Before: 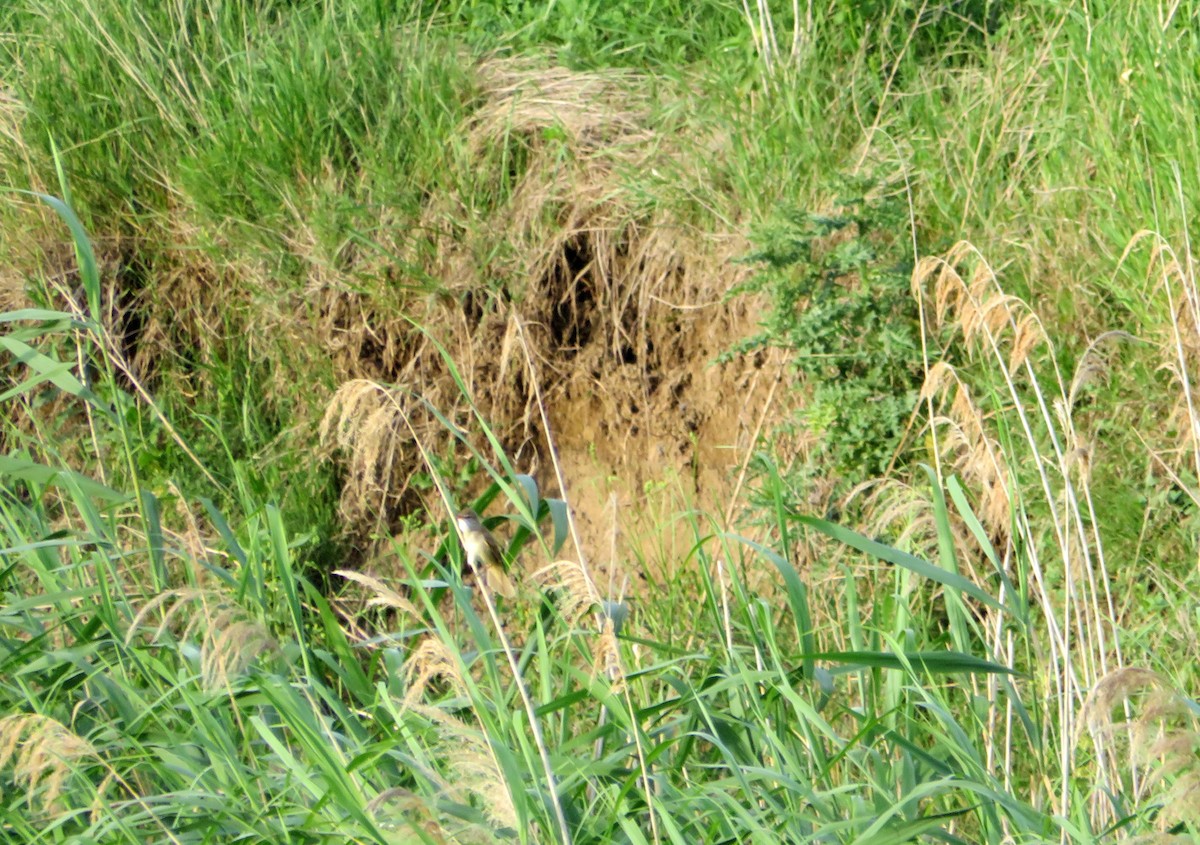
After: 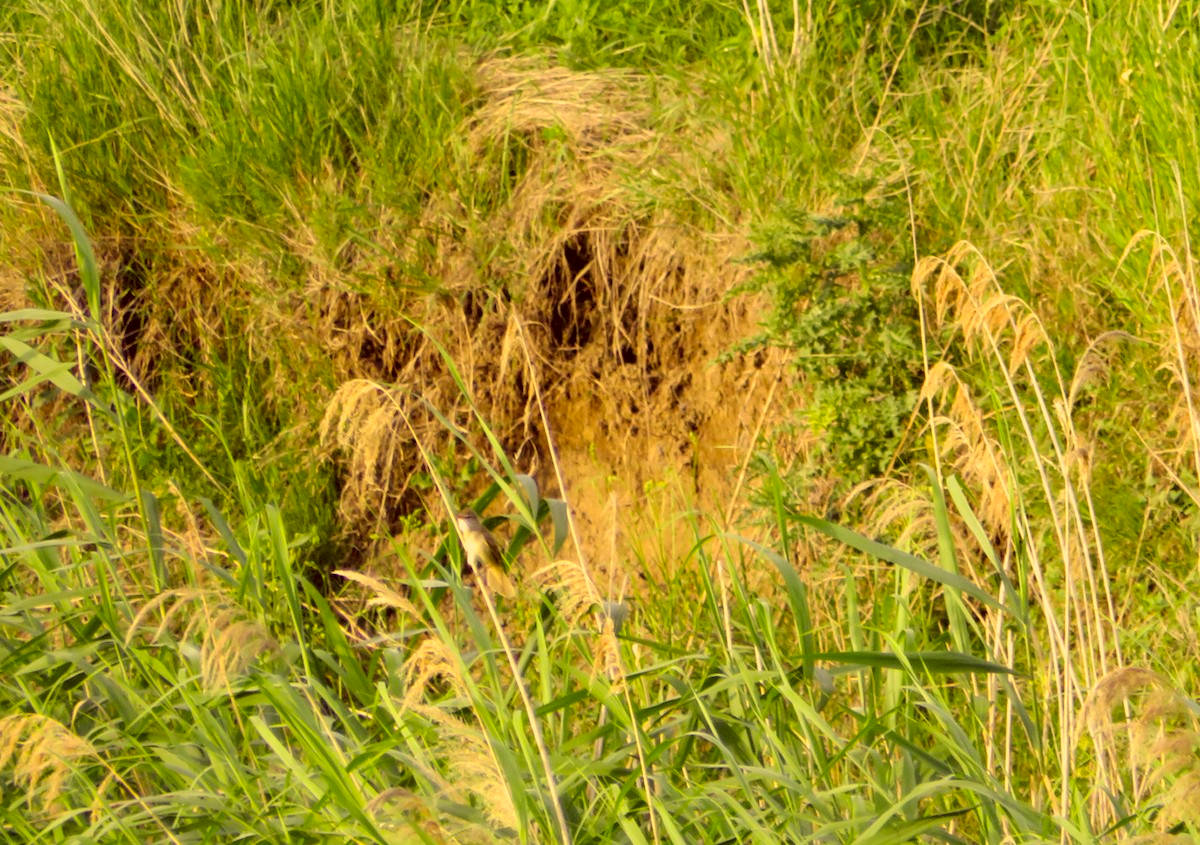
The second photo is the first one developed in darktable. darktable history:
exposure: black level correction 0.001, exposure -0.125 EV, compensate exposure bias true, compensate highlight preservation false
color correction: highlights a* 9.83, highlights b* 38.55, shadows a* 14.95, shadows b* 3.66
